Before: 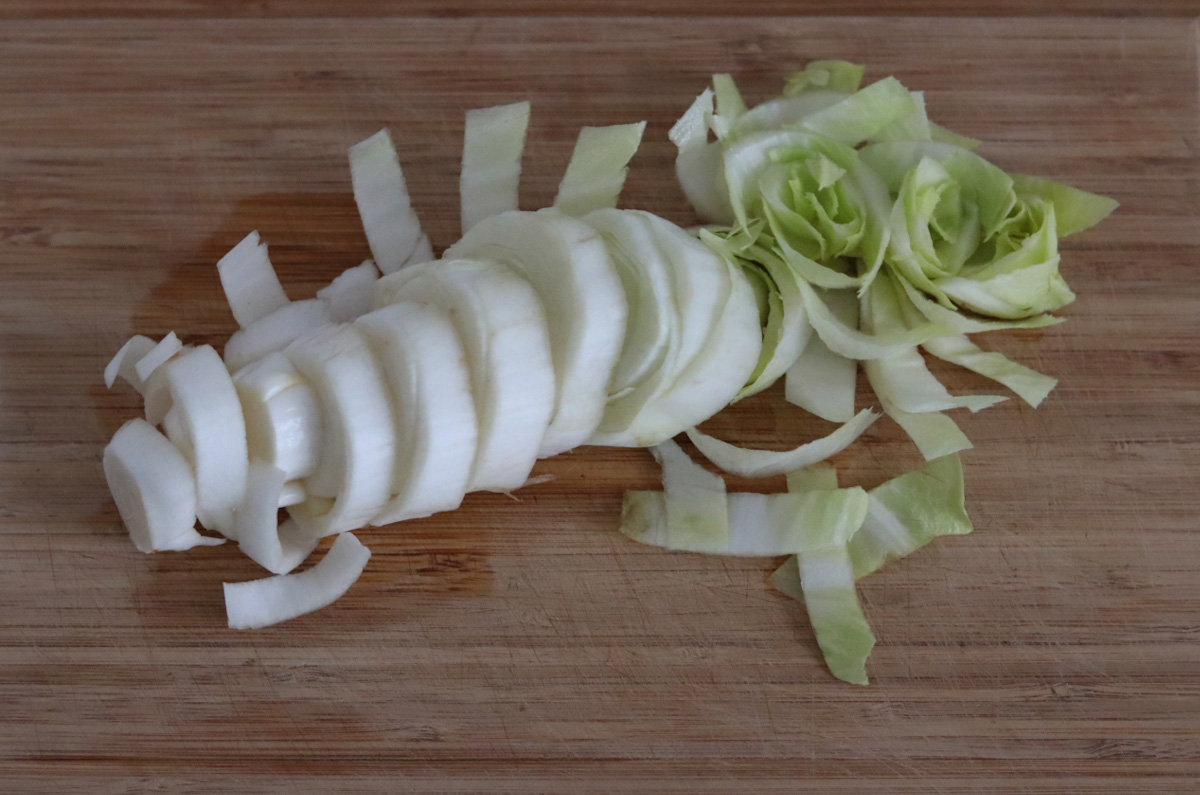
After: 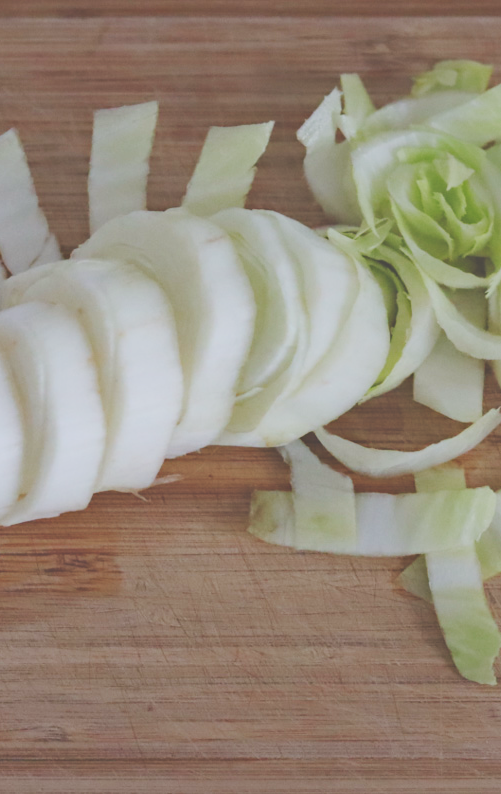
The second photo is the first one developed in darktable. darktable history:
tone curve: curves: ch0 [(0, 0.03) (0.113, 0.087) (0.207, 0.184) (0.515, 0.612) (0.712, 0.793) (1, 0.946)]; ch1 [(0, 0) (0.172, 0.123) (0.317, 0.279) (0.407, 0.401) (0.476, 0.482) (0.505, 0.499) (0.534, 0.534) (0.632, 0.645) (0.726, 0.745) (1, 1)]; ch2 [(0, 0) (0.411, 0.424) (0.505, 0.505) (0.521, 0.524) (0.541, 0.569) (0.65, 0.699) (1, 1)], preserve colors none
exposure: black level correction -0.042, exposure 0.061 EV, compensate highlight preservation false
crop: left 31.068%, right 27.114%
local contrast: highlights 70%, shadows 67%, detail 84%, midtone range 0.332
haze removal: compatibility mode true, adaptive false
